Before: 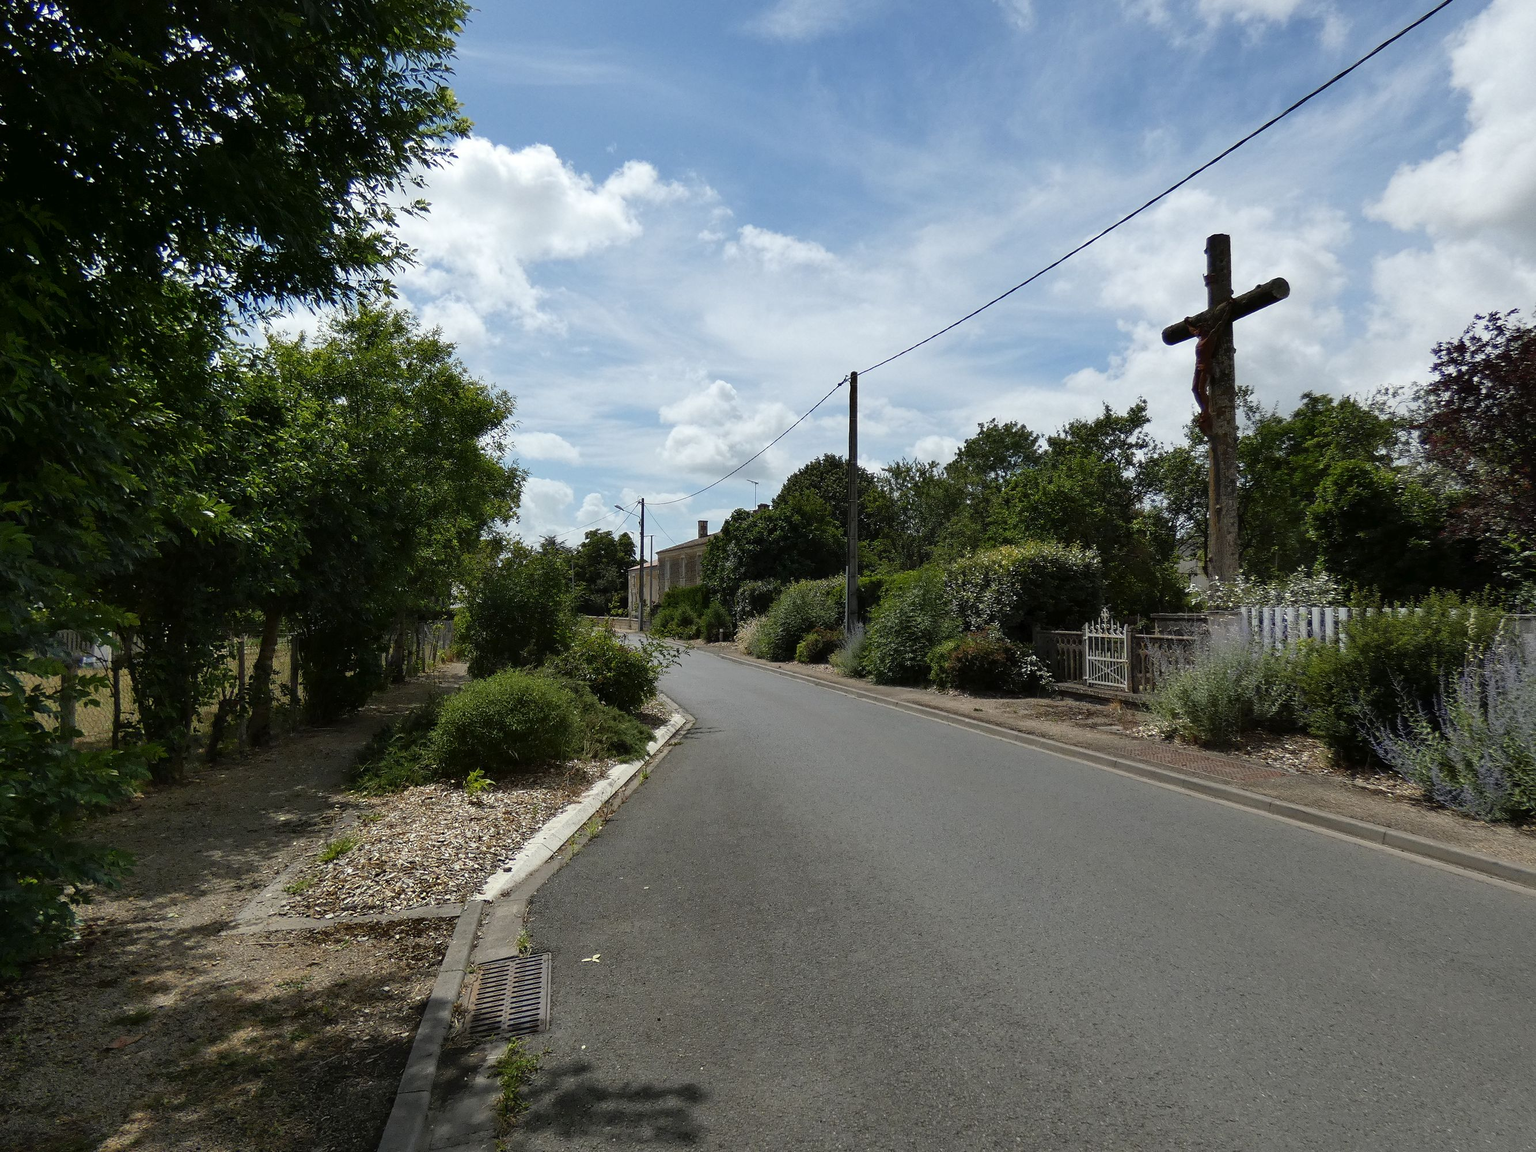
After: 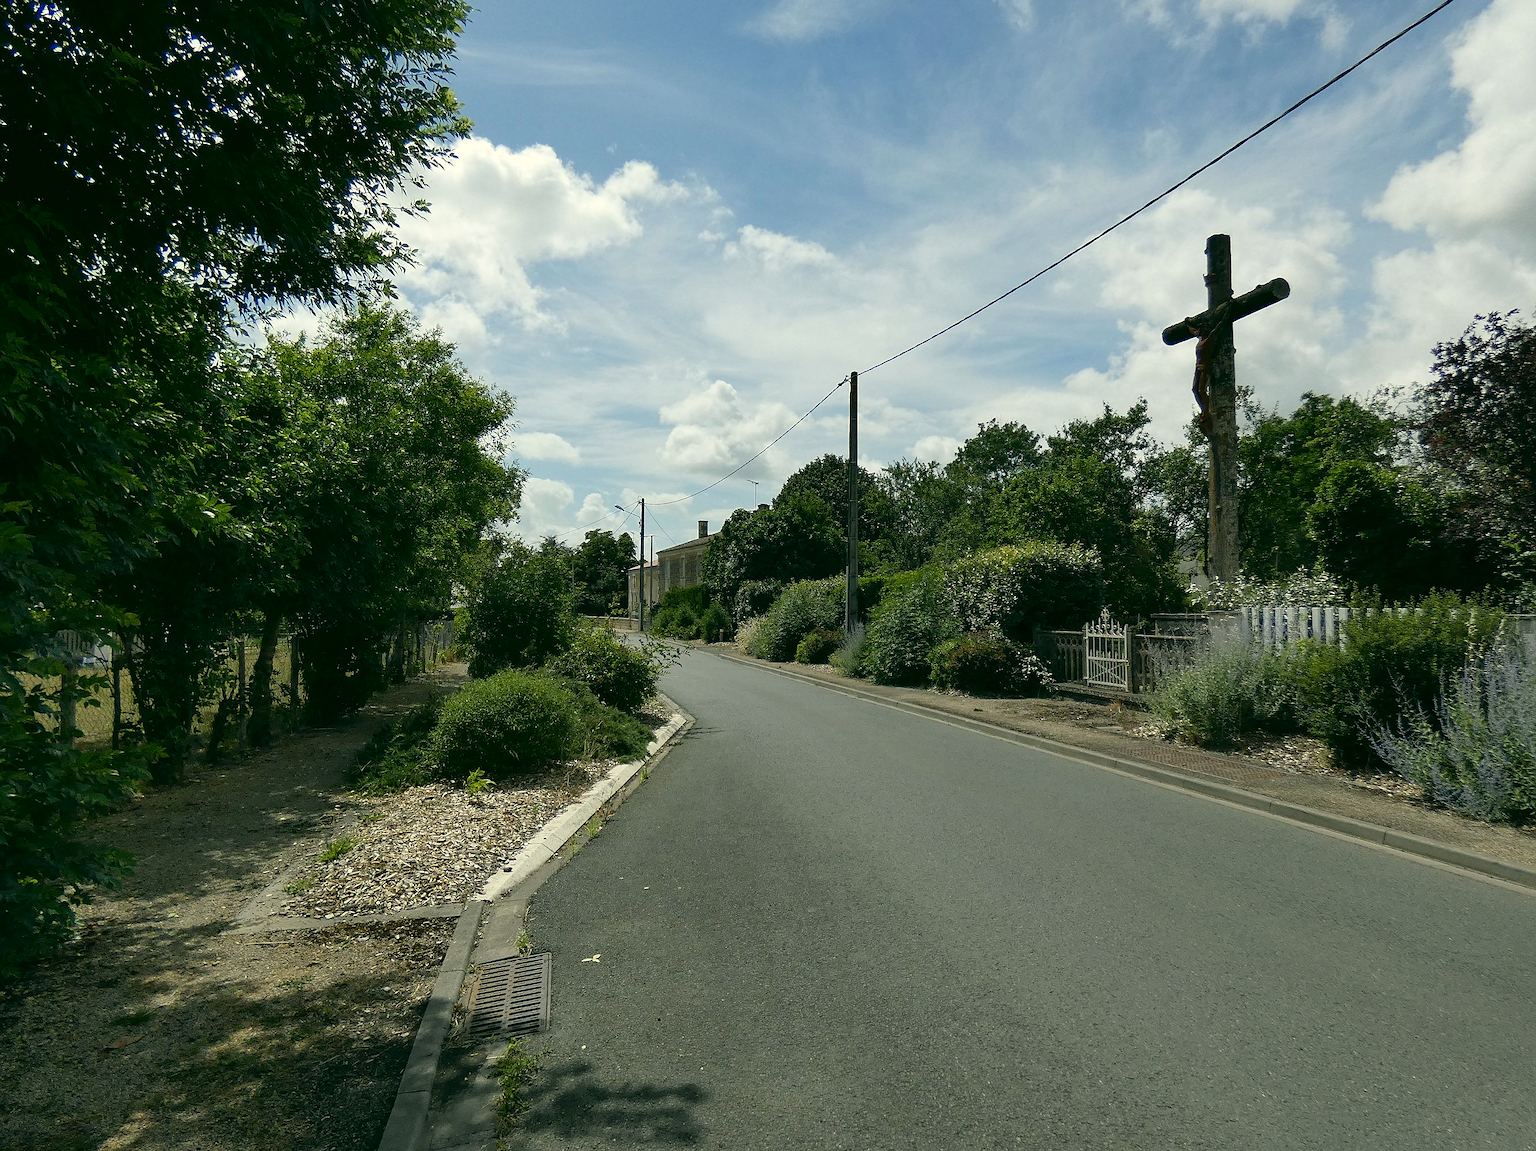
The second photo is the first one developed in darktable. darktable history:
sharpen: radius 0.969, amount 0.604
color correction: highlights a* -0.482, highlights b* 9.48, shadows a* -9.48, shadows b* 0.803
